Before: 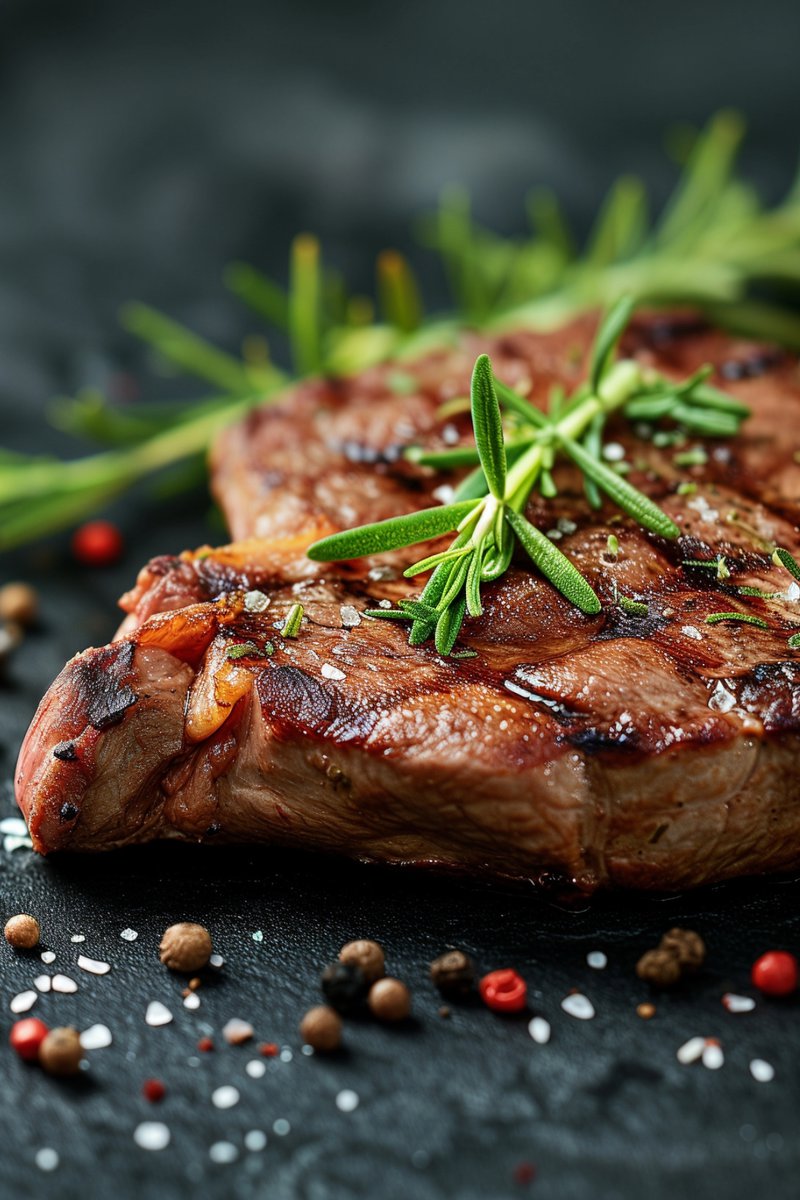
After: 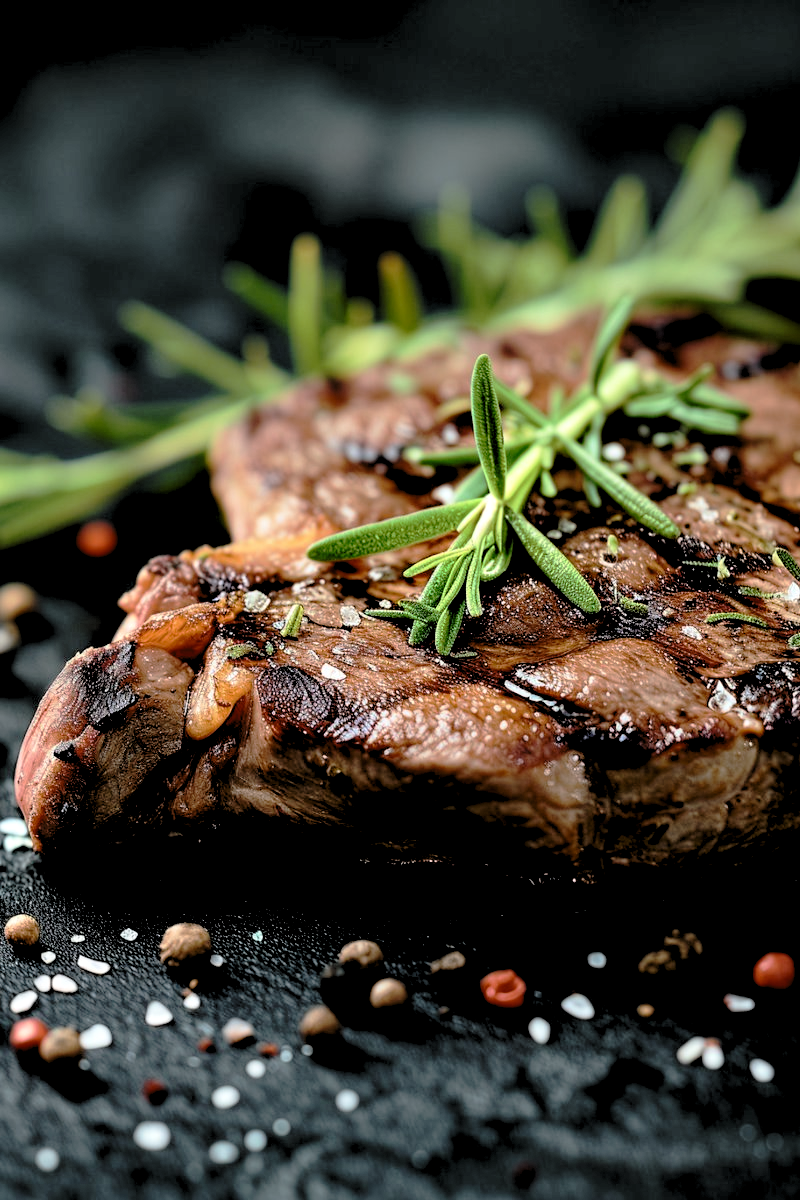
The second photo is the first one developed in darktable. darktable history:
levels: levels [0.182, 0.542, 0.902]
tone curve: curves: ch0 [(0, 0) (0.003, 0.03) (0.011, 0.03) (0.025, 0.033) (0.044, 0.038) (0.069, 0.057) (0.1, 0.109) (0.136, 0.174) (0.177, 0.243) (0.224, 0.313) (0.277, 0.391) (0.335, 0.464) (0.399, 0.515) (0.468, 0.563) (0.543, 0.616) (0.623, 0.679) (0.709, 0.766) (0.801, 0.865) (0.898, 0.948) (1, 1)], preserve colors none
contrast brightness saturation: contrast 0.05
filmic rgb: black relative exposure -7.65 EV, white relative exposure 4.56 EV, hardness 3.61, color science v6 (2022)
